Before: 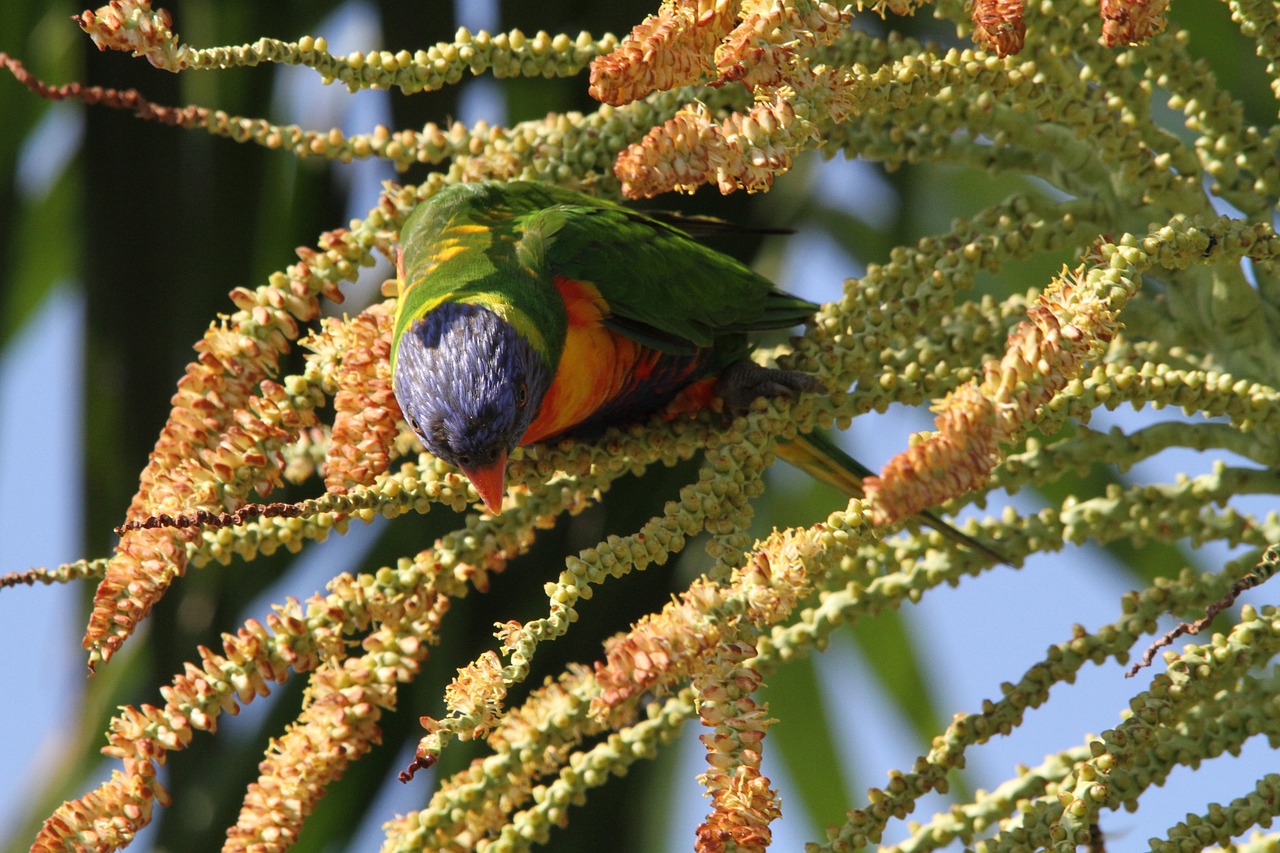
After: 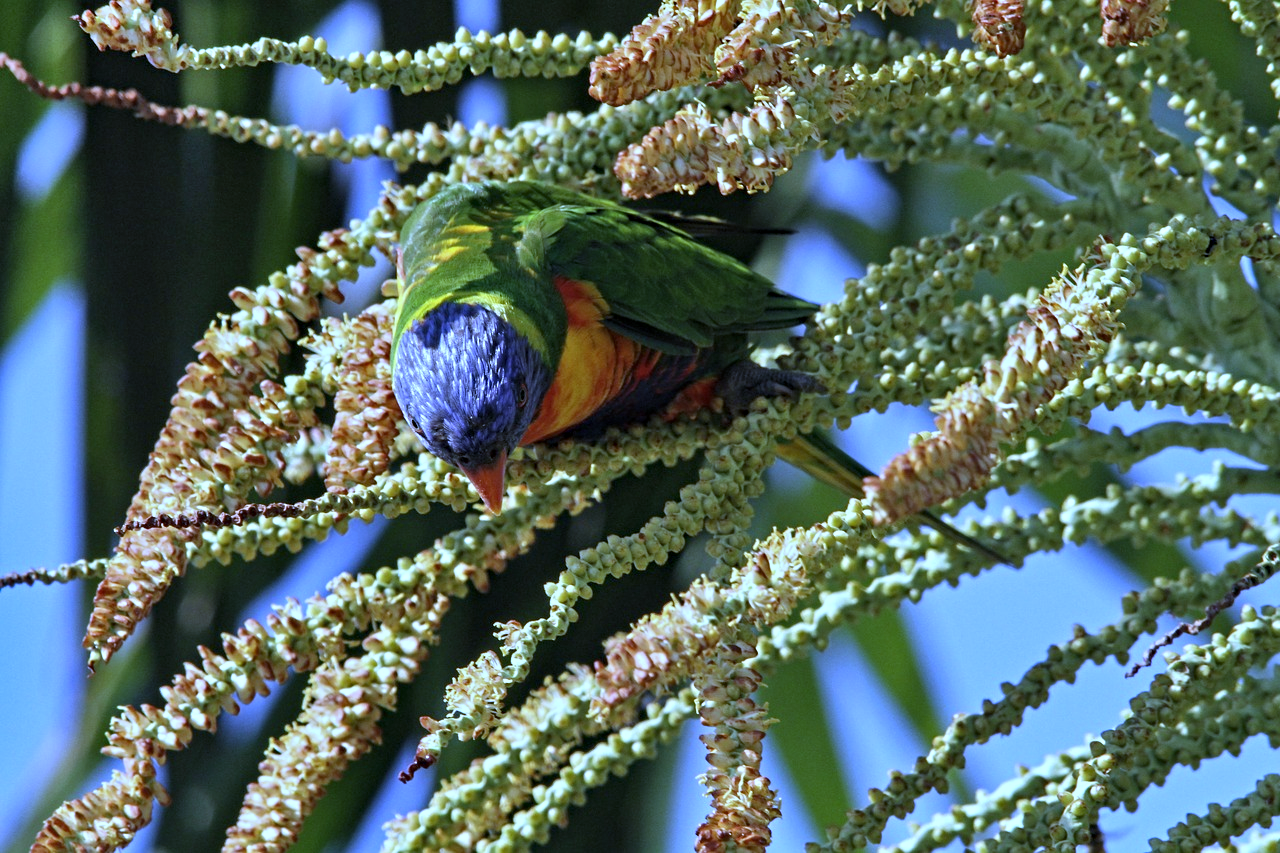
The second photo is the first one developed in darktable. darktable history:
contrast equalizer: y [[0.5, 0.501, 0.525, 0.597, 0.58, 0.514], [0.5 ×6], [0.5 ×6], [0 ×6], [0 ×6]]
shadows and highlights: white point adjustment 0.1, highlights -70, soften with gaussian
white balance: red 0.766, blue 1.537
